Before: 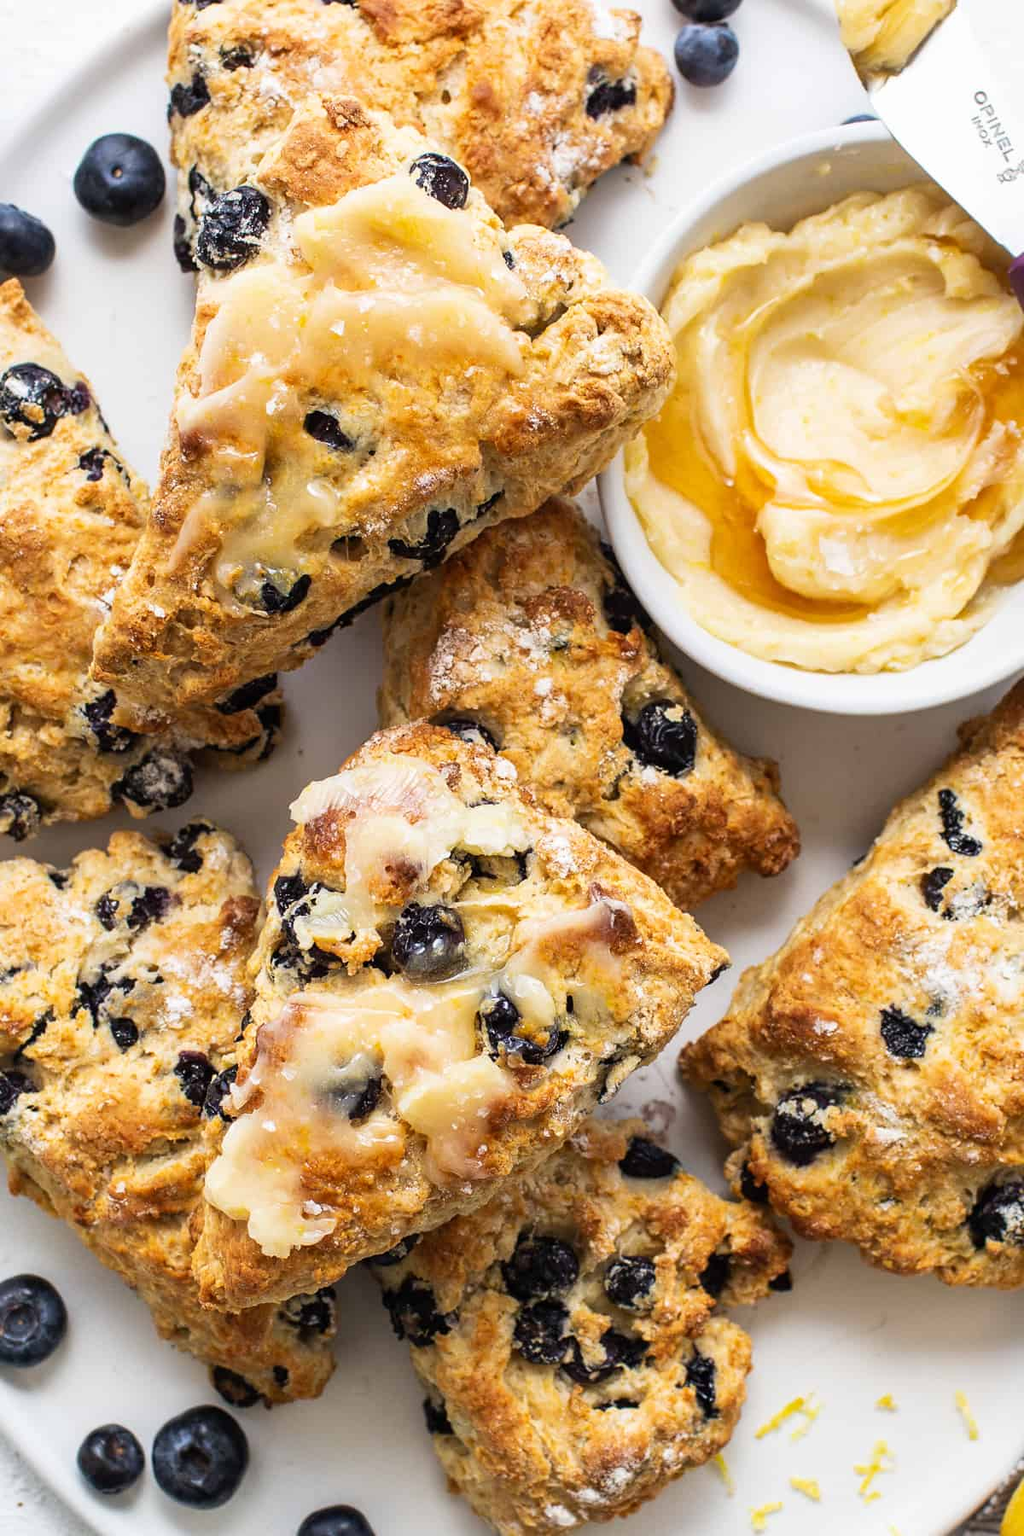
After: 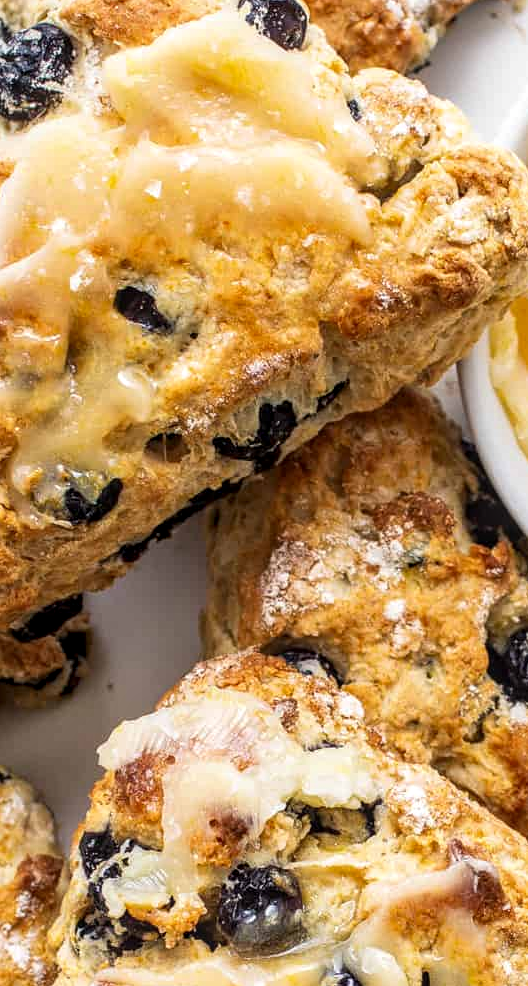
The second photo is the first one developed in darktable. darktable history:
local contrast: on, module defaults
crop: left 20.248%, top 10.86%, right 35.675%, bottom 34.321%
